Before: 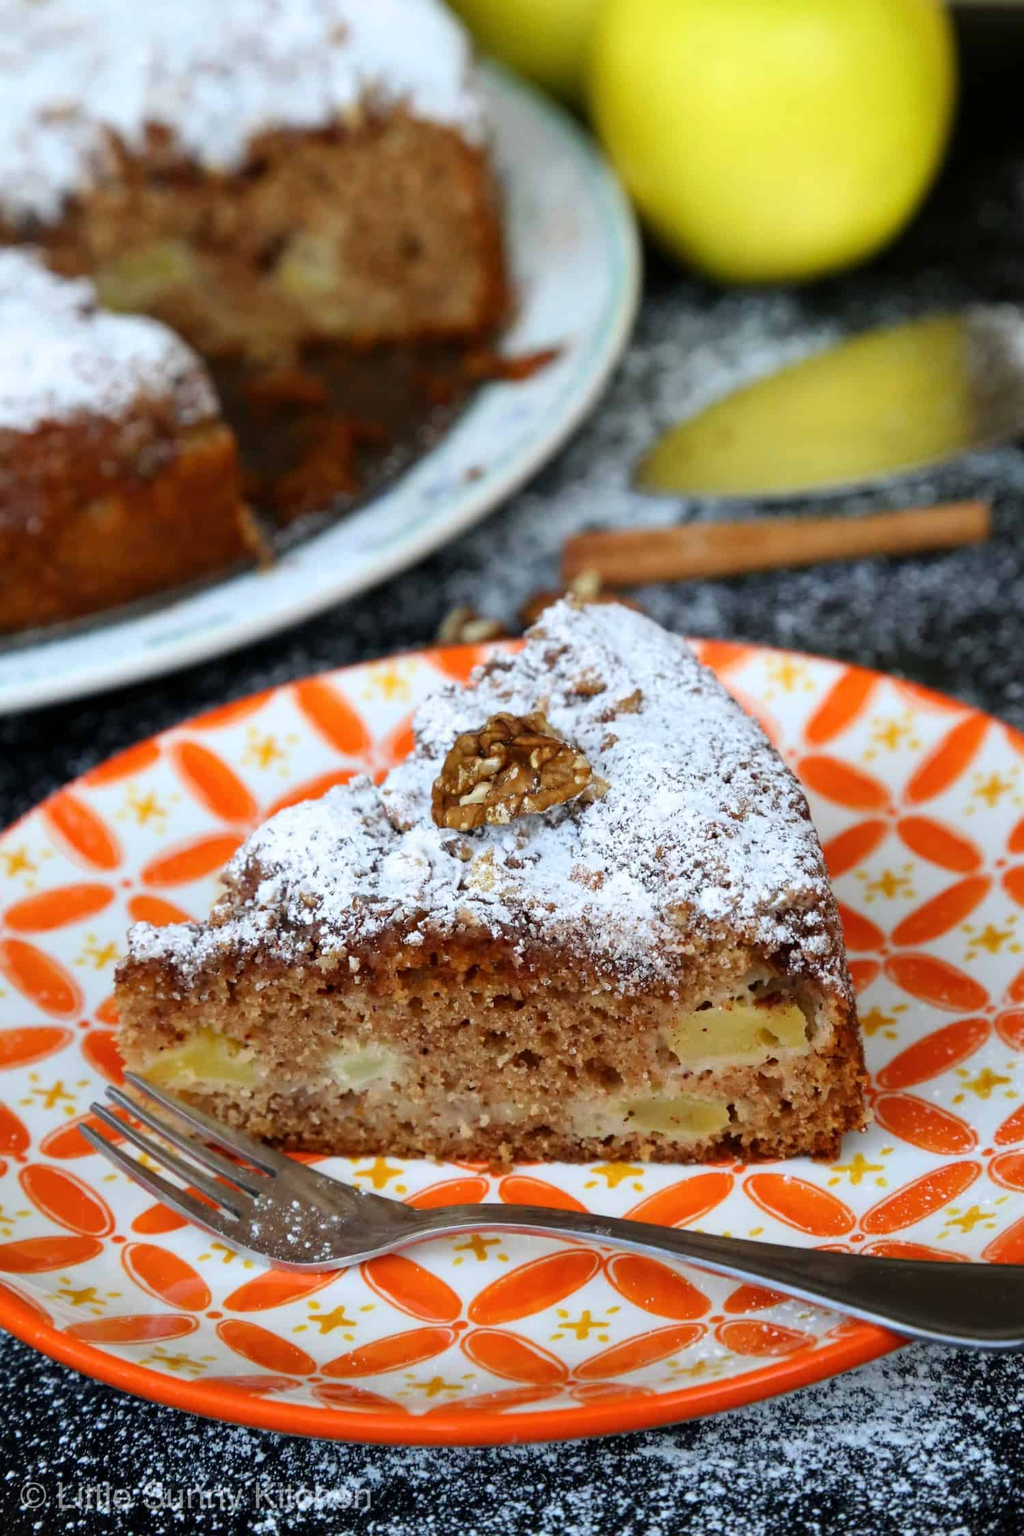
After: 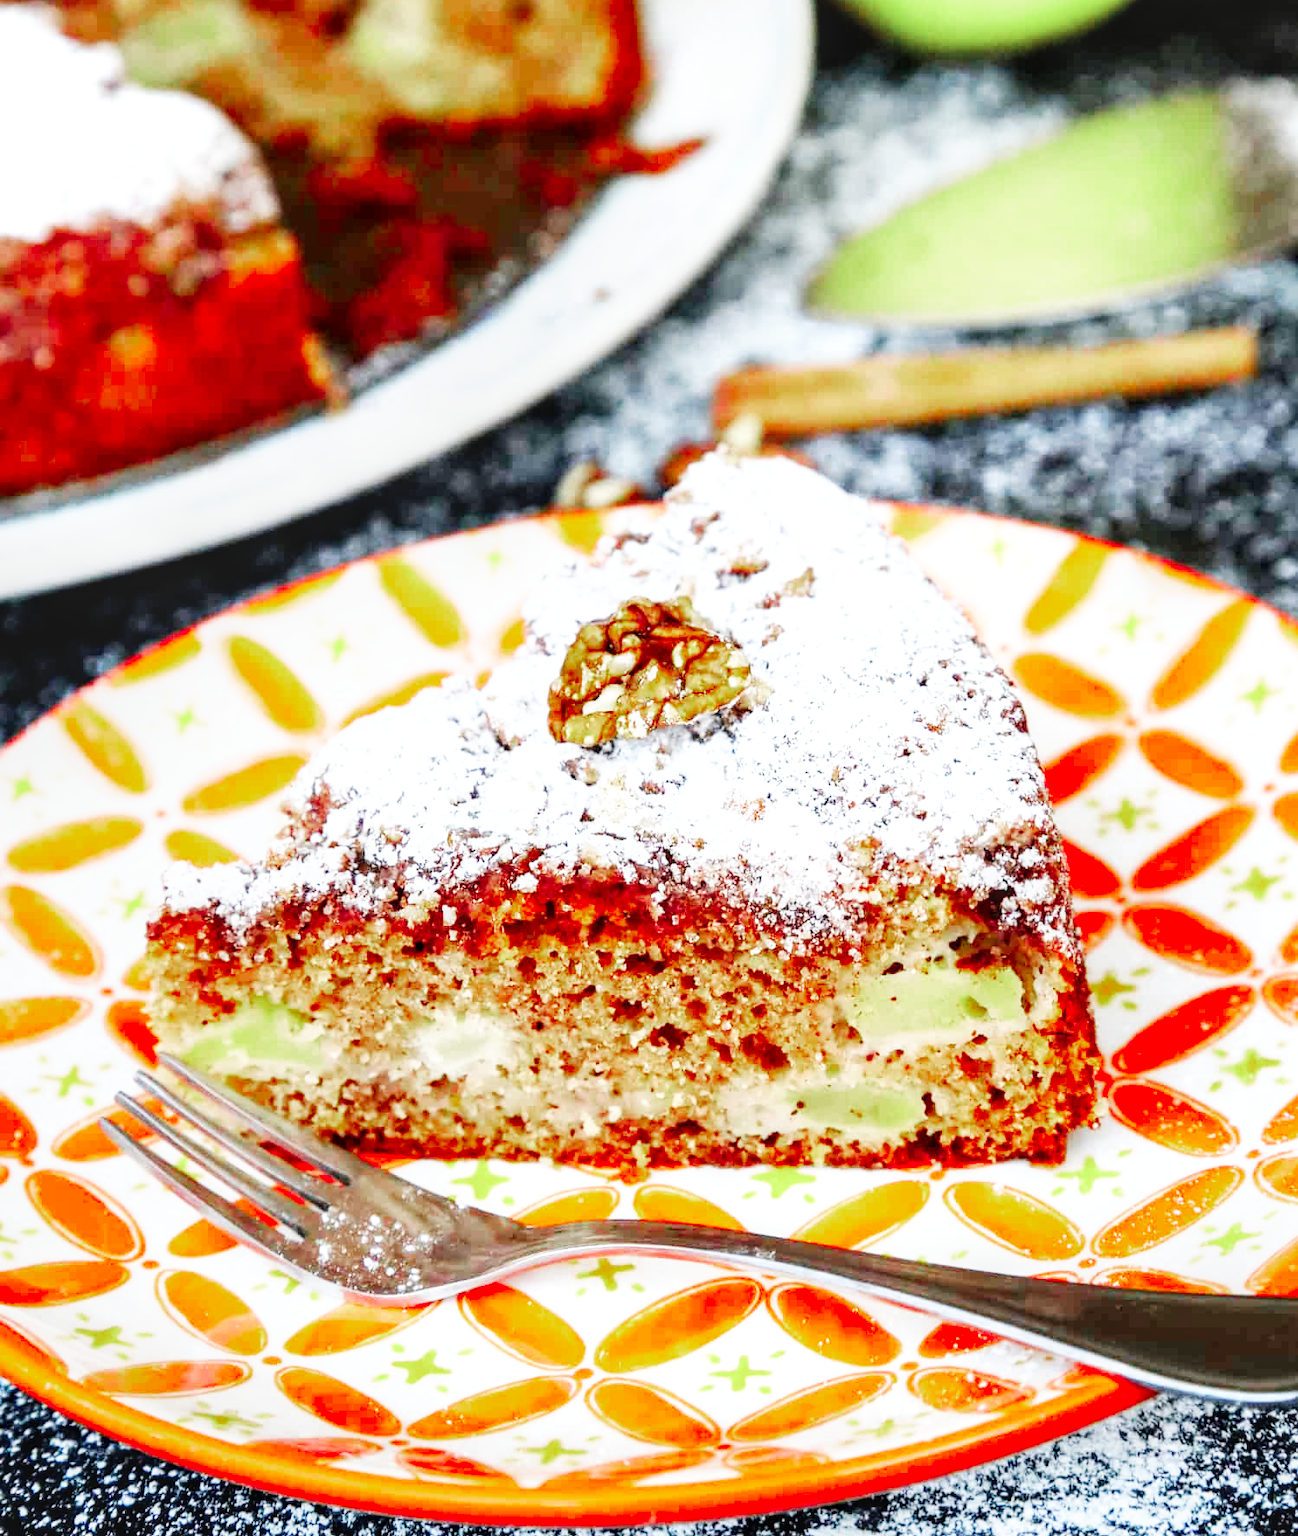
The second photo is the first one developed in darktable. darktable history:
crop and rotate: top 15.797%, bottom 5.338%
base curve: curves: ch0 [(0, 0) (0.007, 0.004) (0.027, 0.03) (0.046, 0.07) (0.207, 0.54) (0.442, 0.872) (0.673, 0.972) (1, 1)], preserve colors none
color zones: curves: ch0 [(0, 0.466) (0.128, 0.466) (0.25, 0.5) (0.375, 0.456) (0.5, 0.5) (0.625, 0.5) (0.737, 0.652) (0.875, 0.5)]; ch1 [(0, 0.603) (0.125, 0.618) (0.261, 0.348) (0.372, 0.353) (0.497, 0.363) (0.611, 0.45) (0.731, 0.427) (0.875, 0.518) (0.998, 0.652)]; ch2 [(0, 0.559) (0.125, 0.451) (0.253, 0.564) (0.37, 0.578) (0.5, 0.466) (0.625, 0.471) (0.731, 0.471) (0.88, 0.485)]
local contrast: on, module defaults
